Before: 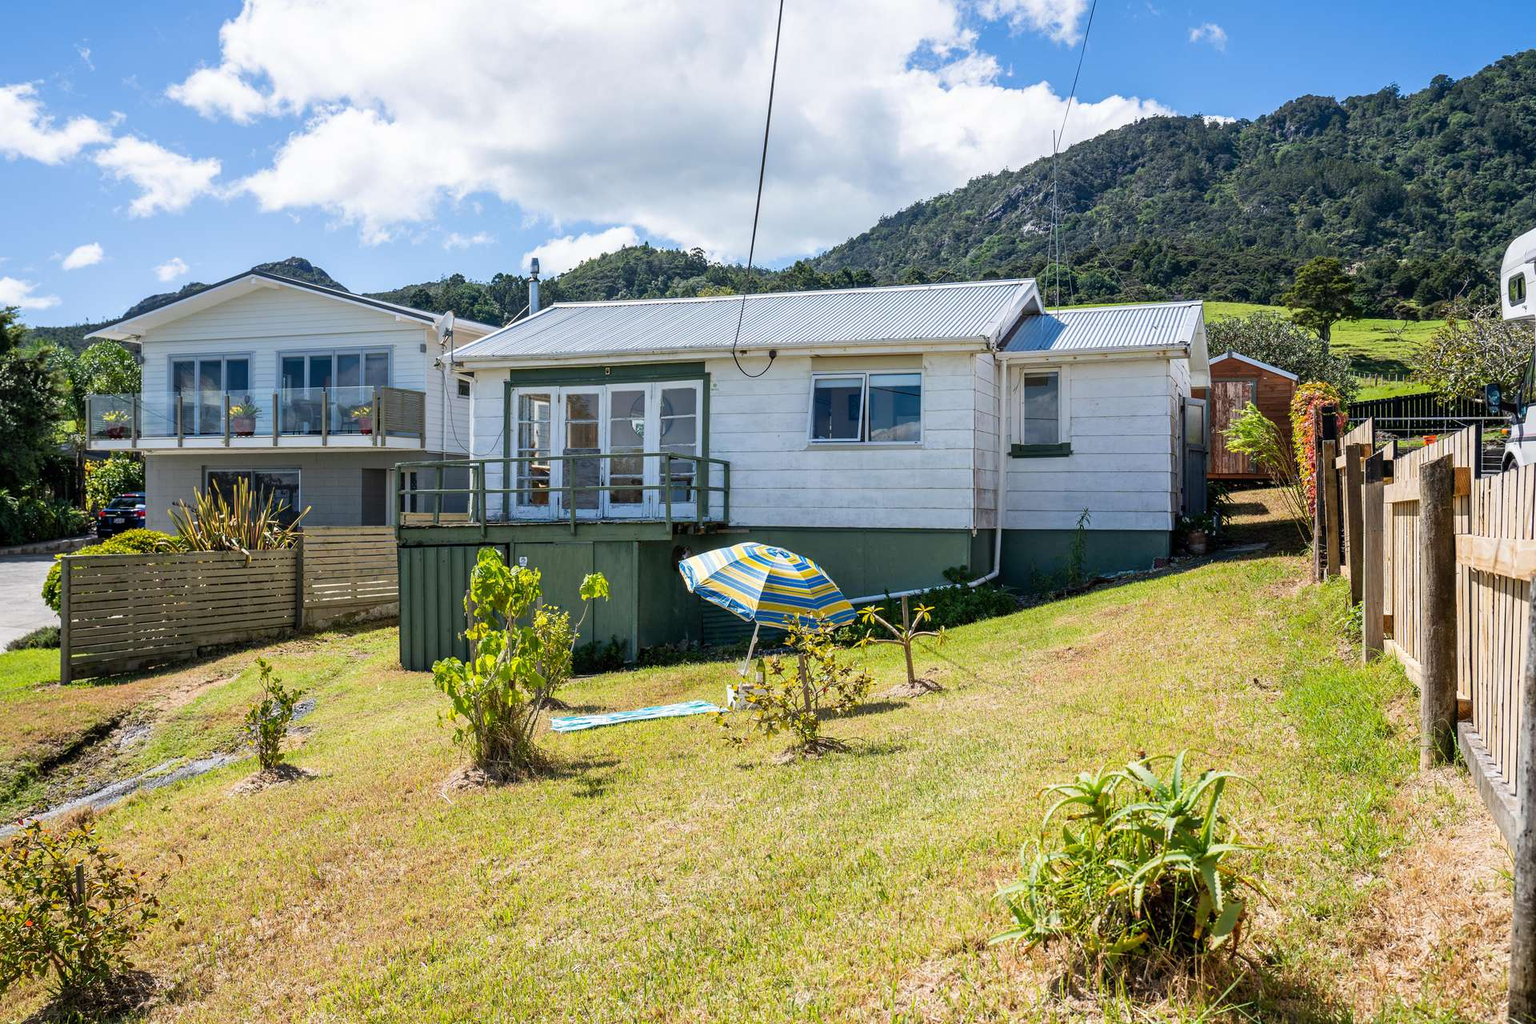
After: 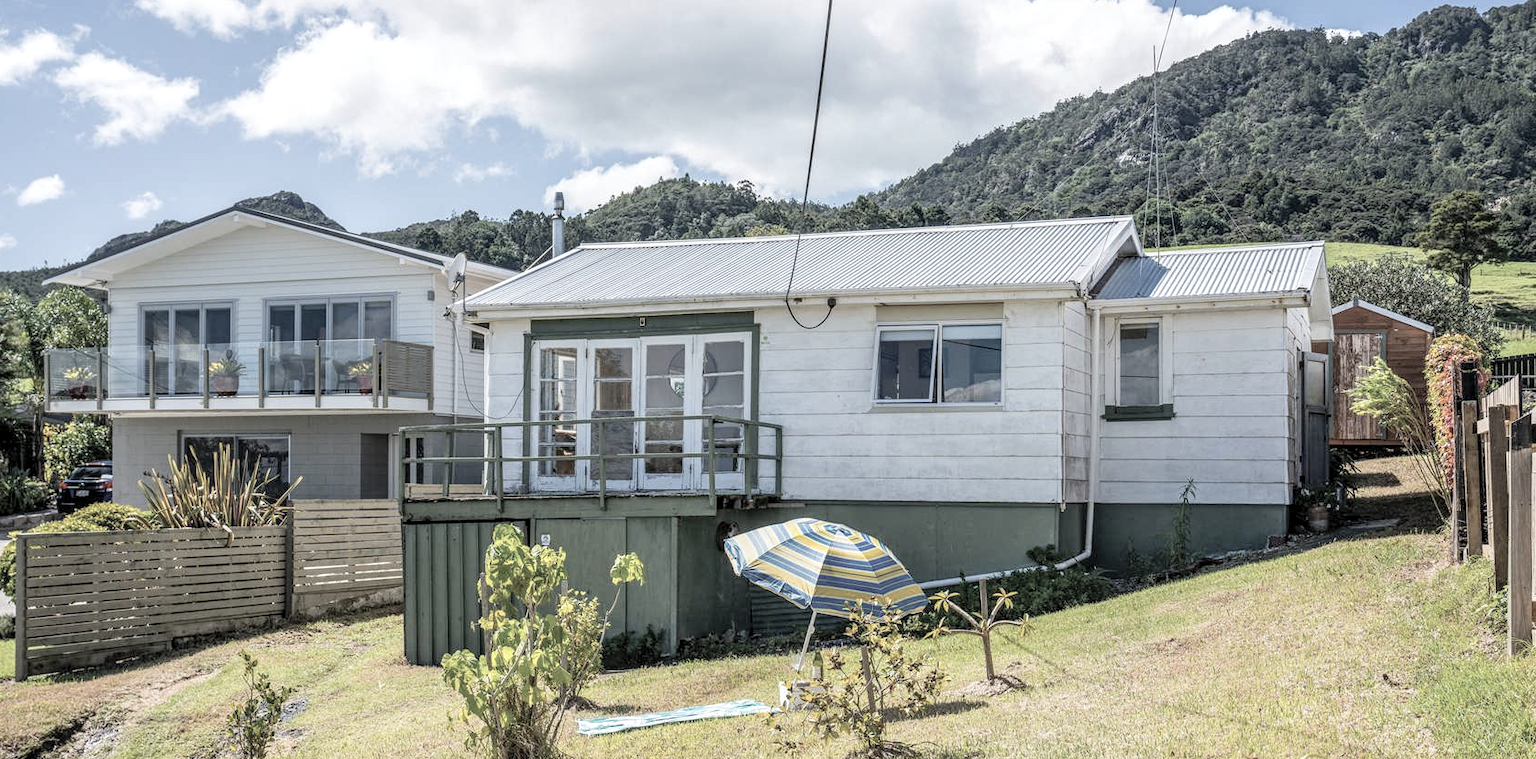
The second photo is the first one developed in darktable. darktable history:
crop: left 3.107%, top 8.869%, right 9.618%, bottom 26.372%
contrast brightness saturation: brightness 0.182, saturation -0.497
local contrast: detail 130%
exposure: exposure -0.041 EV, compensate highlight preservation false
